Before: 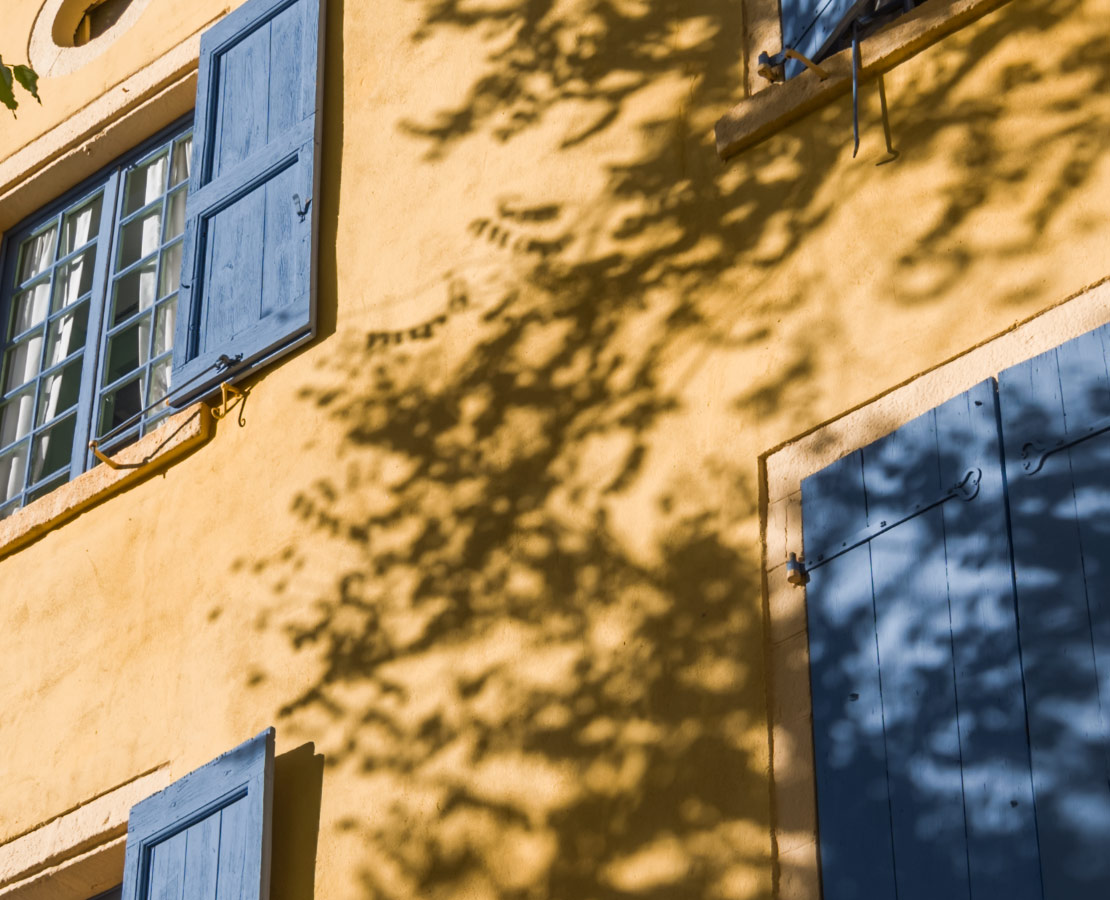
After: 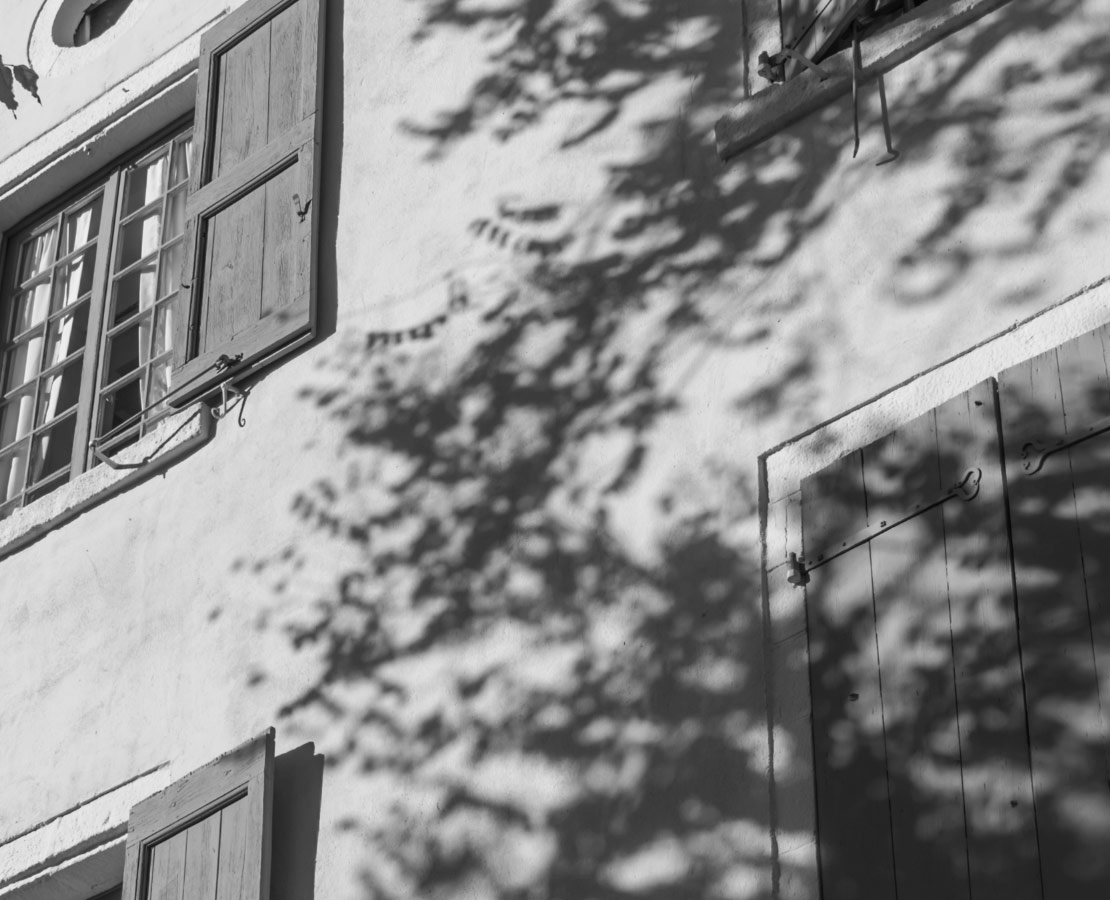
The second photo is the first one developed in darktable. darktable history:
tone equalizer: on, module defaults
monochrome: a -6.99, b 35.61, size 1.4
